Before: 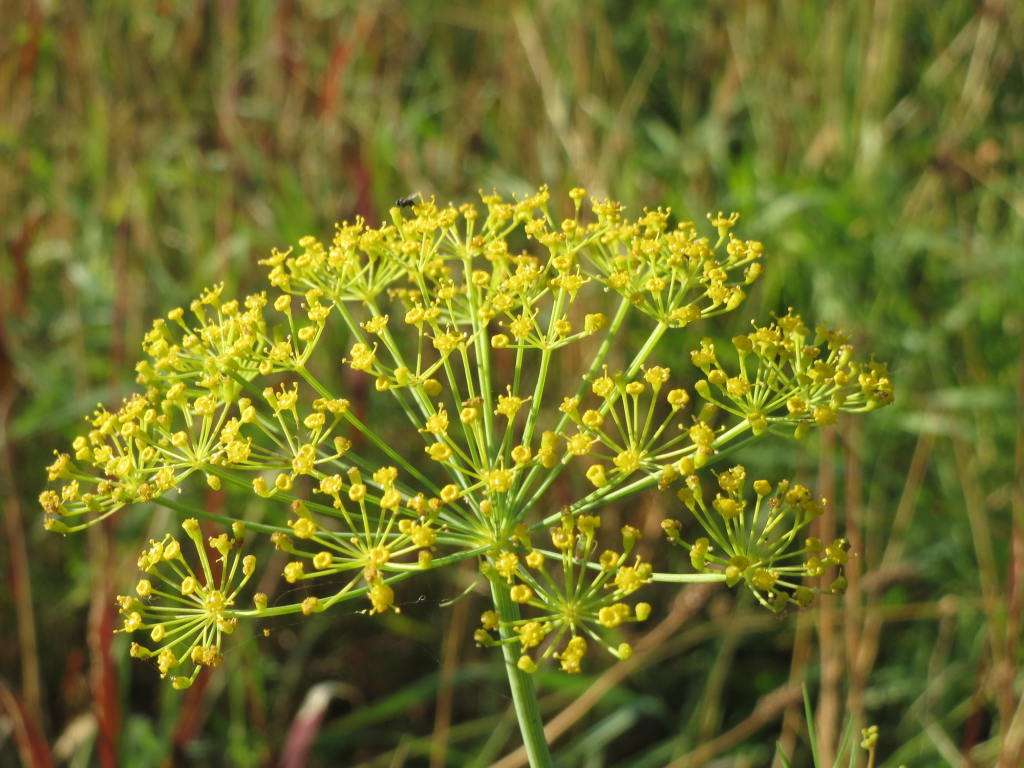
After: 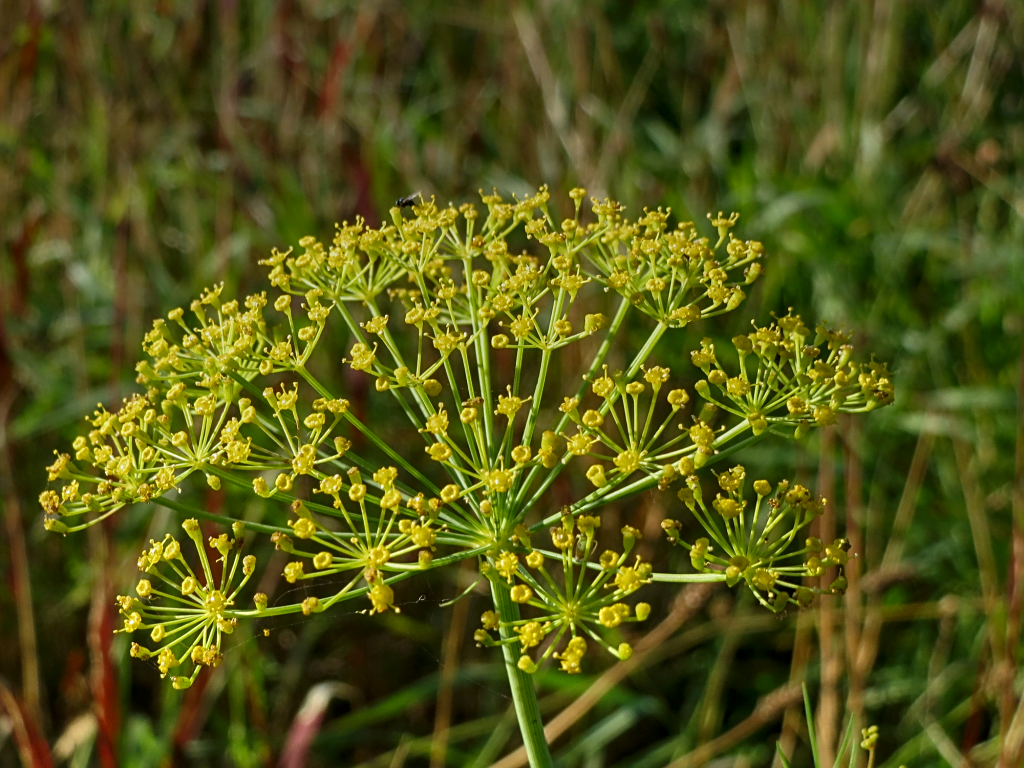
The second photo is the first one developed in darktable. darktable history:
graduated density: hue 238.83°, saturation 50%
local contrast: on, module defaults
sharpen: on, module defaults
contrast brightness saturation: contrast 0.07, brightness -0.13, saturation 0.06
shadows and highlights: white point adjustment -3.64, highlights -63.34, highlights color adjustment 42%, soften with gaussian
